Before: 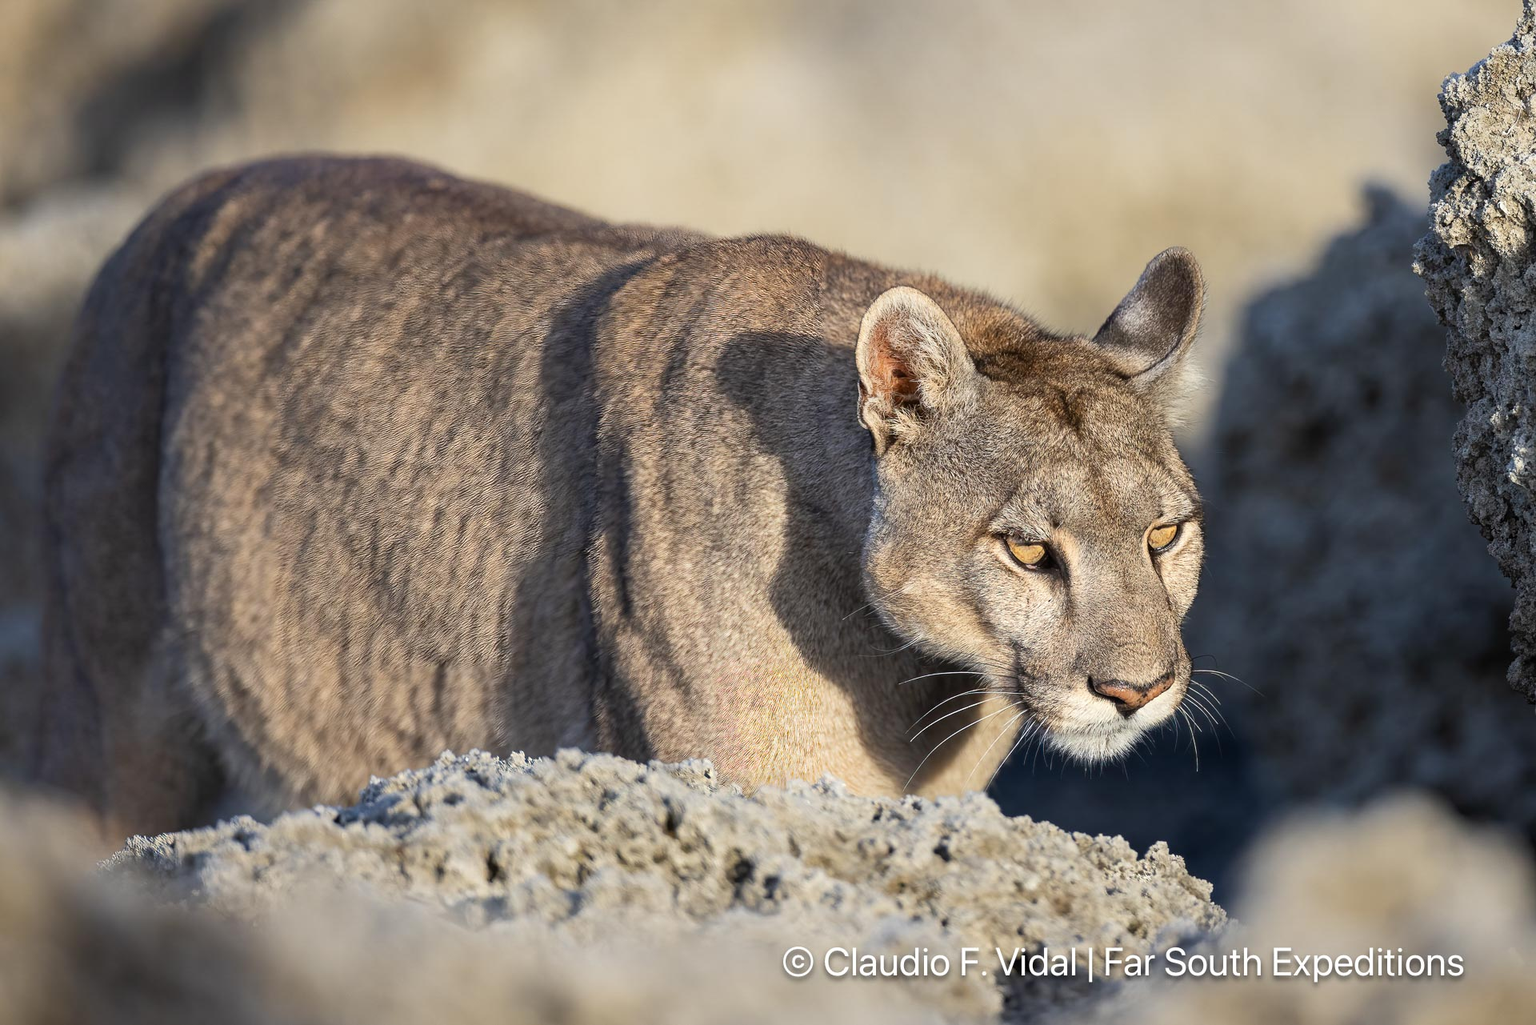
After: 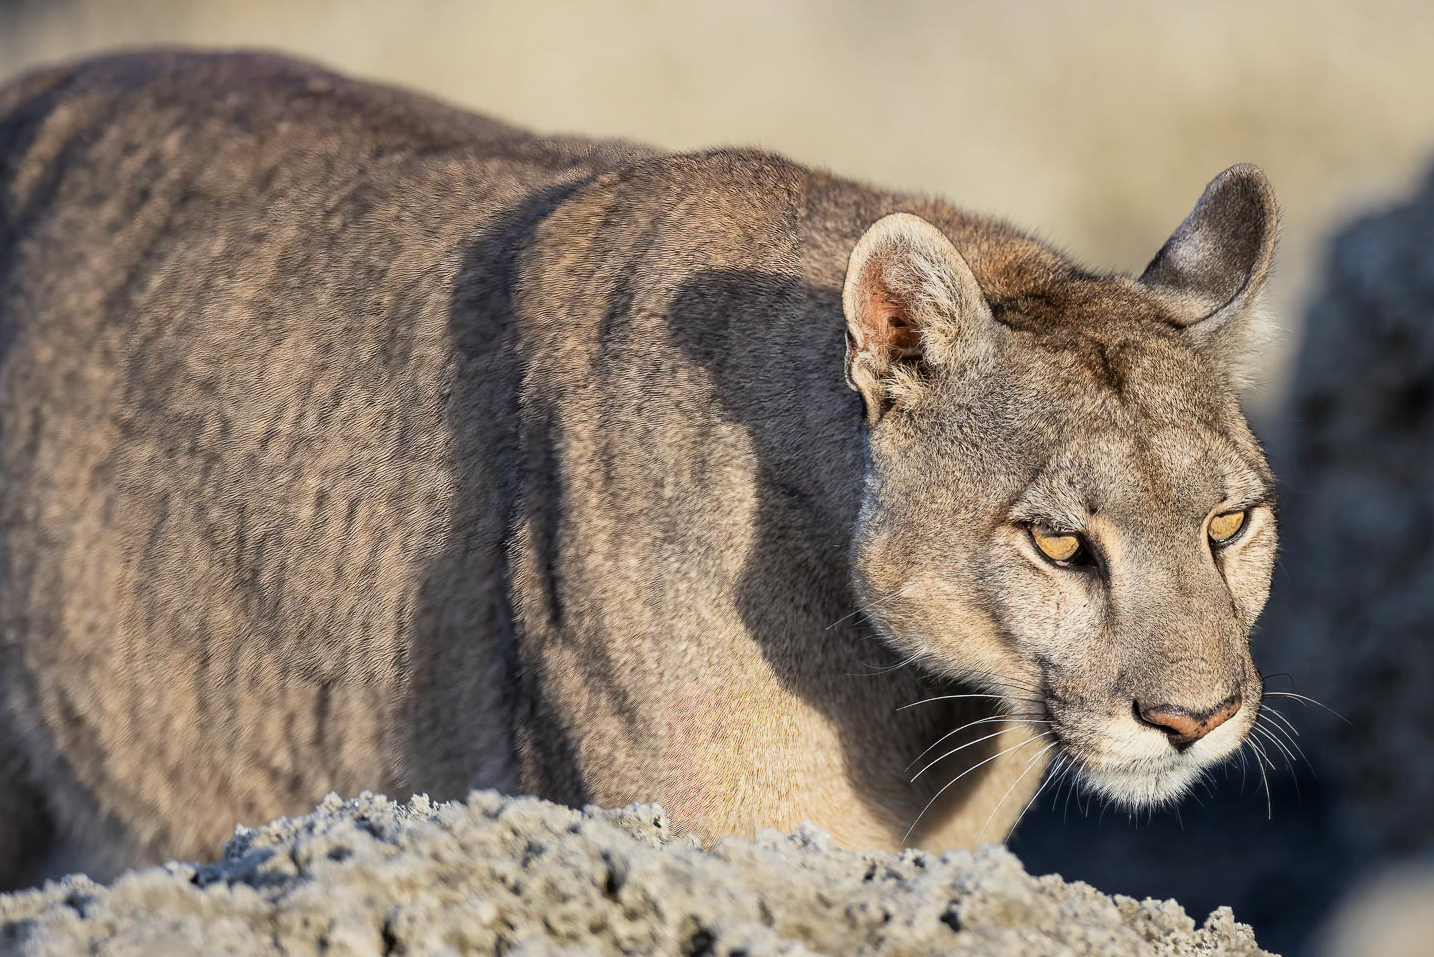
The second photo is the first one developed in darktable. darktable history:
filmic rgb: black relative exposure -9.5 EV, white relative exposure 3.02 EV, hardness 6.12
crop and rotate: left 11.831%, top 11.346%, right 13.429%, bottom 13.899%
